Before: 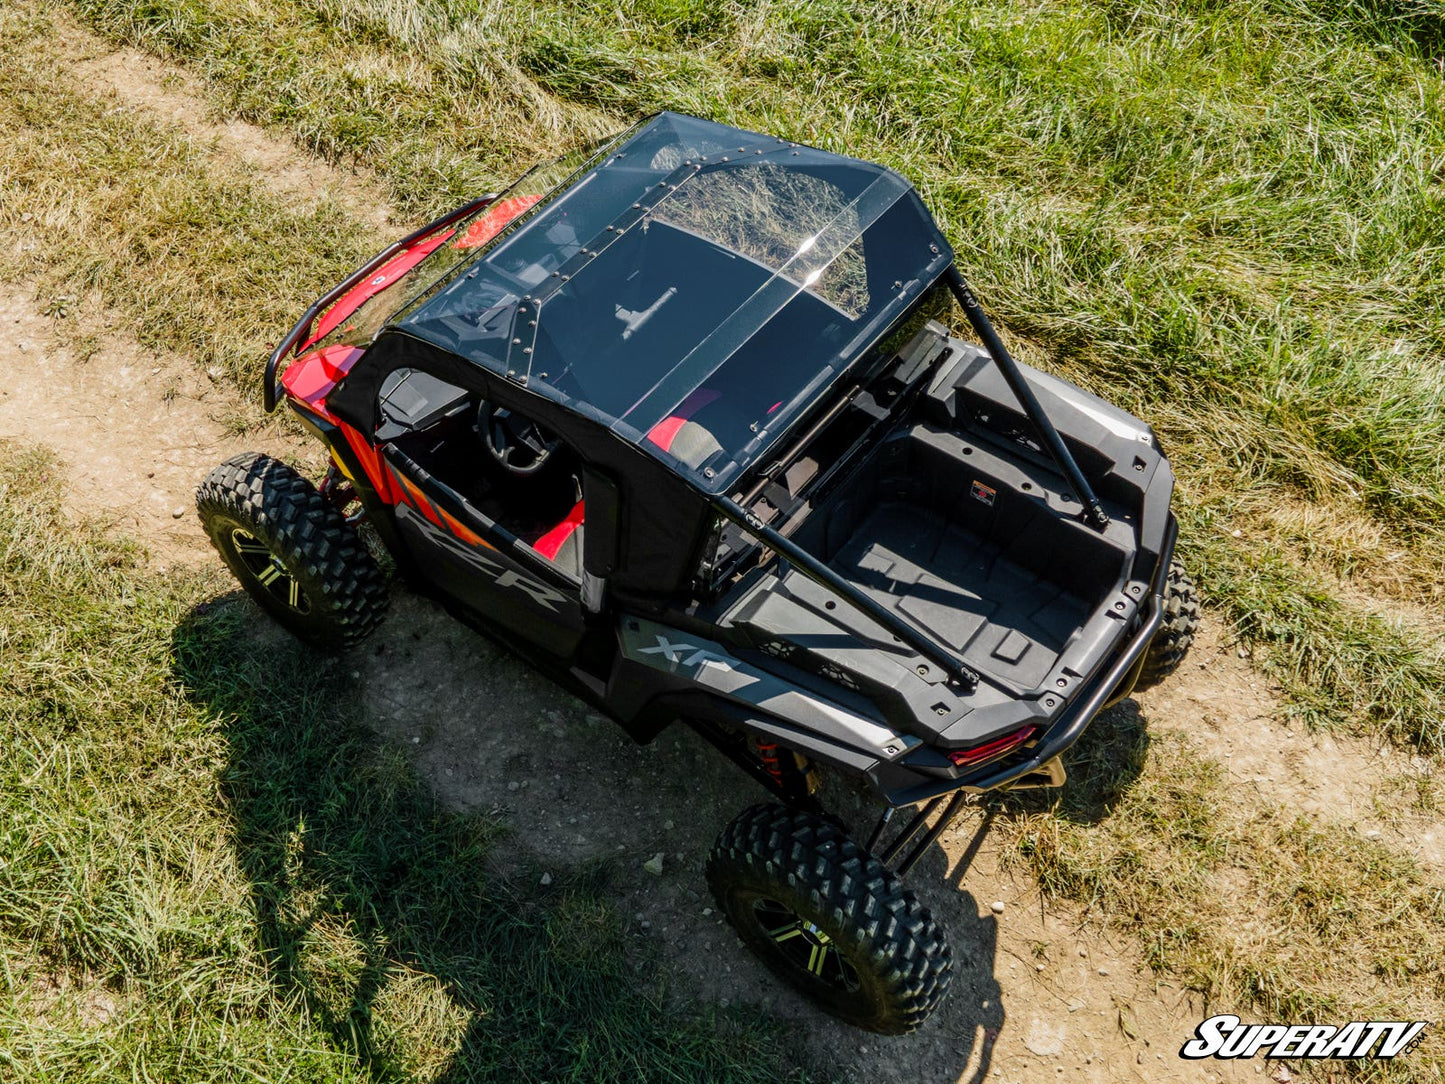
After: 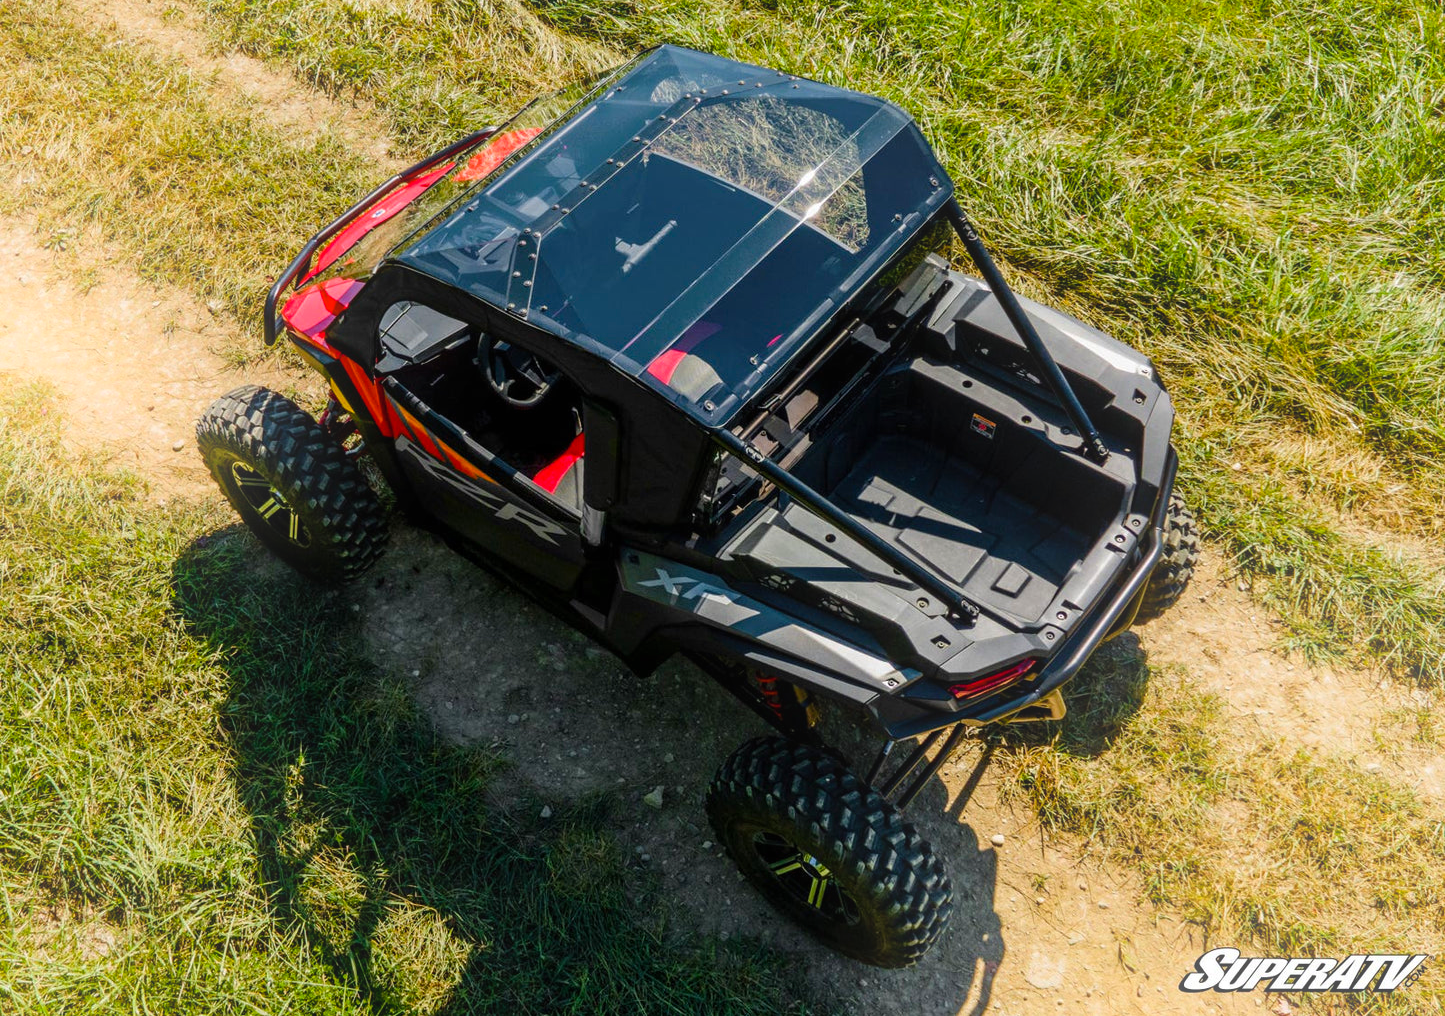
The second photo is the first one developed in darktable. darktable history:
crop and rotate: top 6.25%
color balance rgb: perceptual saturation grading › global saturation 20%, global vibrance 20%
bloom: on, module defaults
